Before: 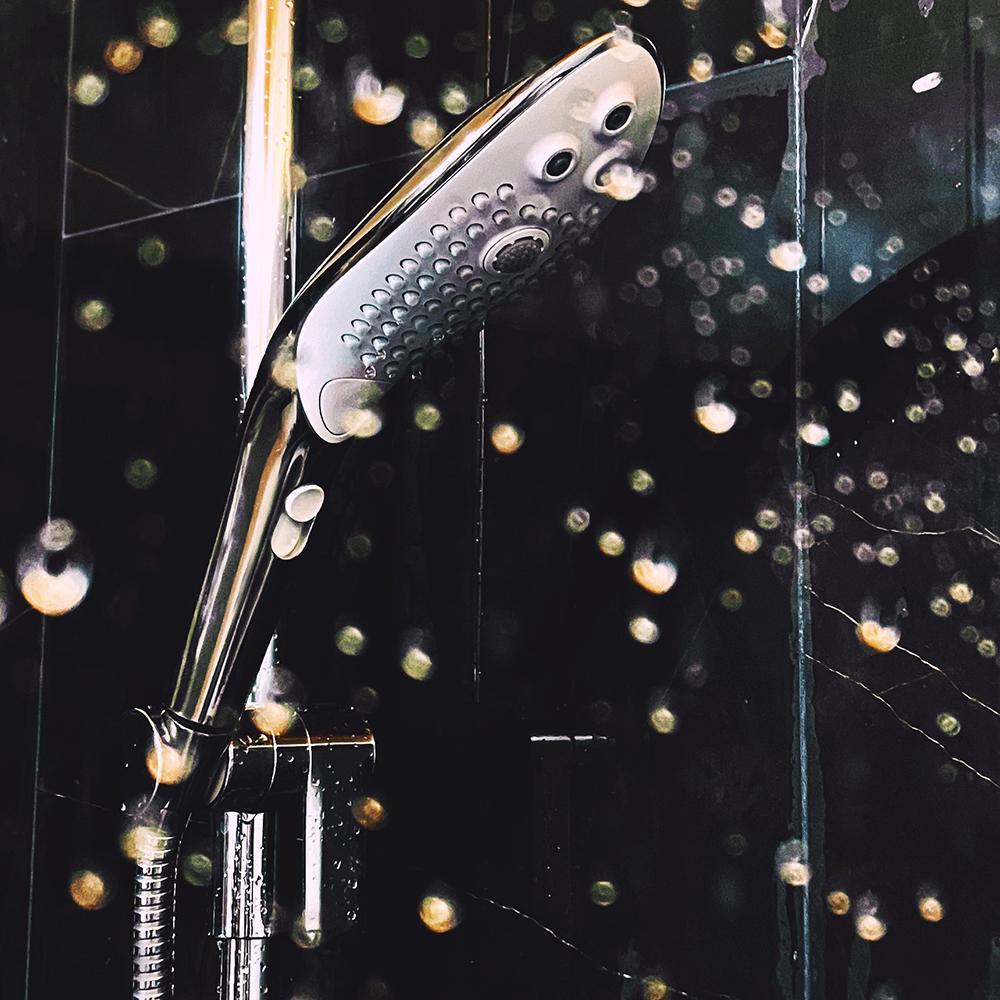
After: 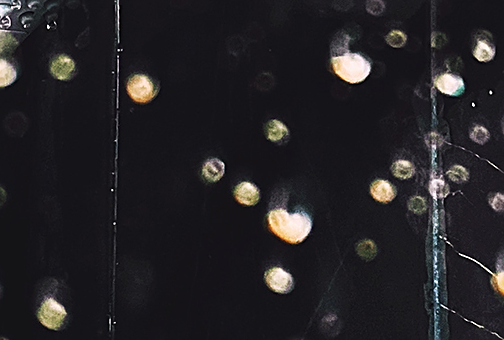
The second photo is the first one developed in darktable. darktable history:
sharpen: on, module defaults
crop: left 36.538%, top 35.063%, right 12.974%, bottom 30.858%
